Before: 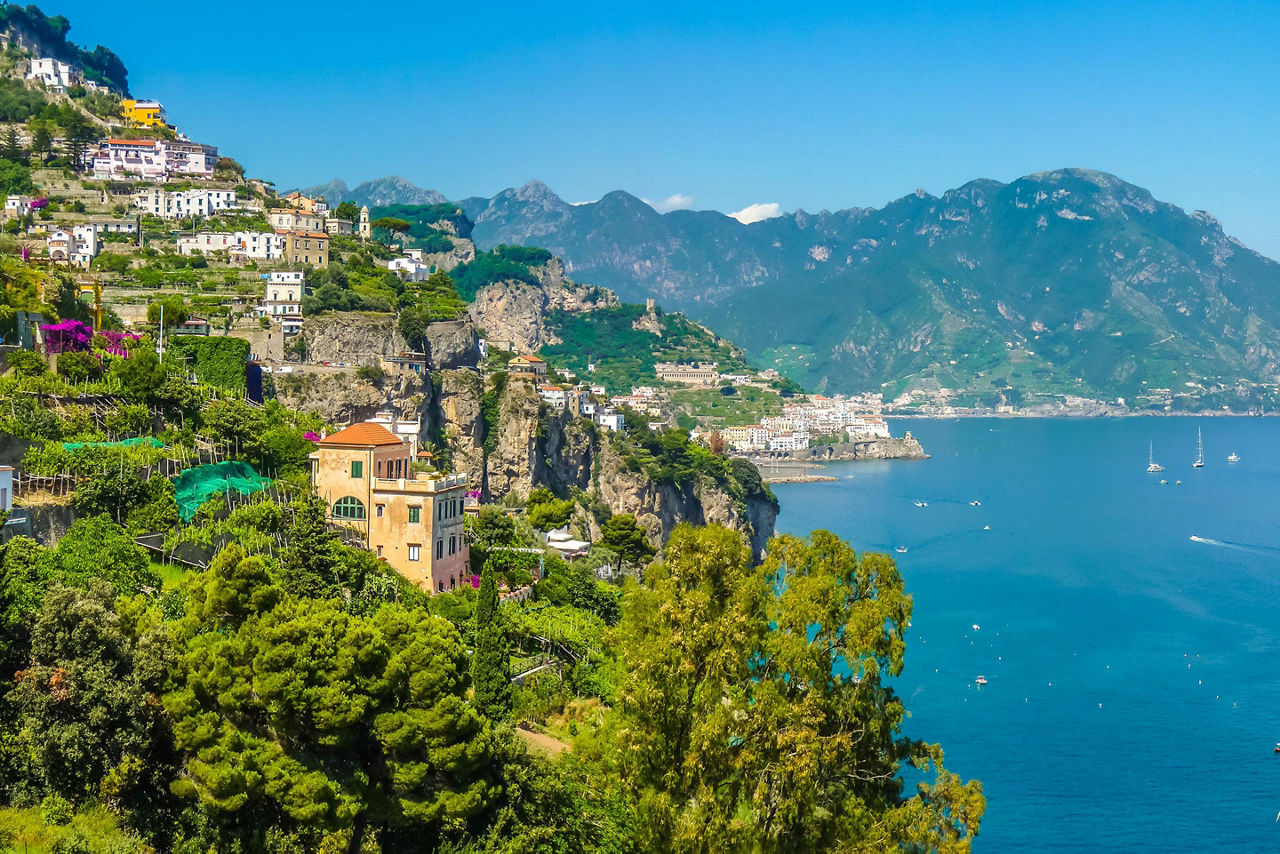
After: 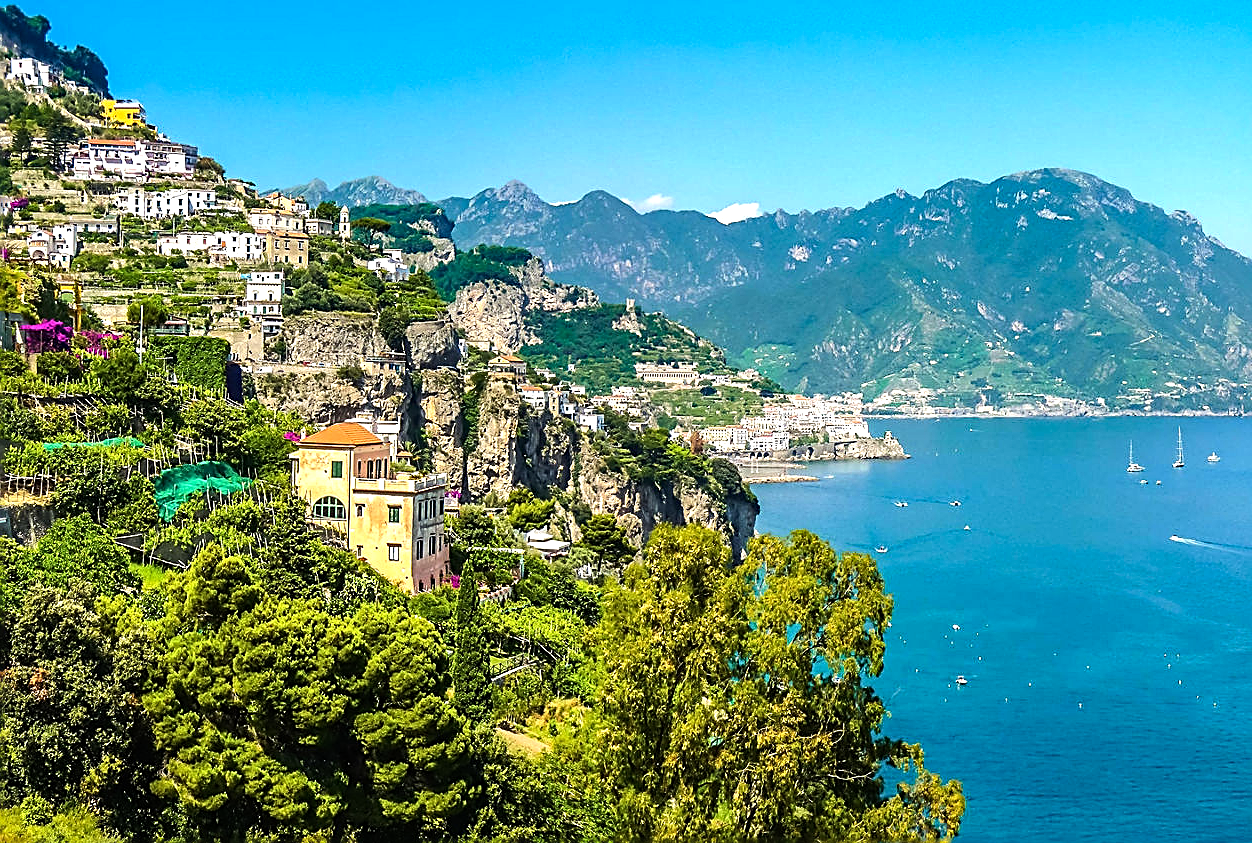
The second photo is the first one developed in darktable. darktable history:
crop and rotate: left 1.564%, right 0.612%, bottom 1.226%
sharpen: amount 0.75
tone equalizer: -8 EV -0.715 EV, -7 EV -0.686 EV, -6 EV -0.581 EV, -5 EV -0.419 EV, -3 EV 0.385 EV, -2 EV 0.6 EV, -1 EV 0.685 EV, +0 EV 0.741 EV, edges refinement/feathering 500, mask exposure compensation -1.57 EV, preserve details no
haze removal: compatibility mode true, adaptive false
